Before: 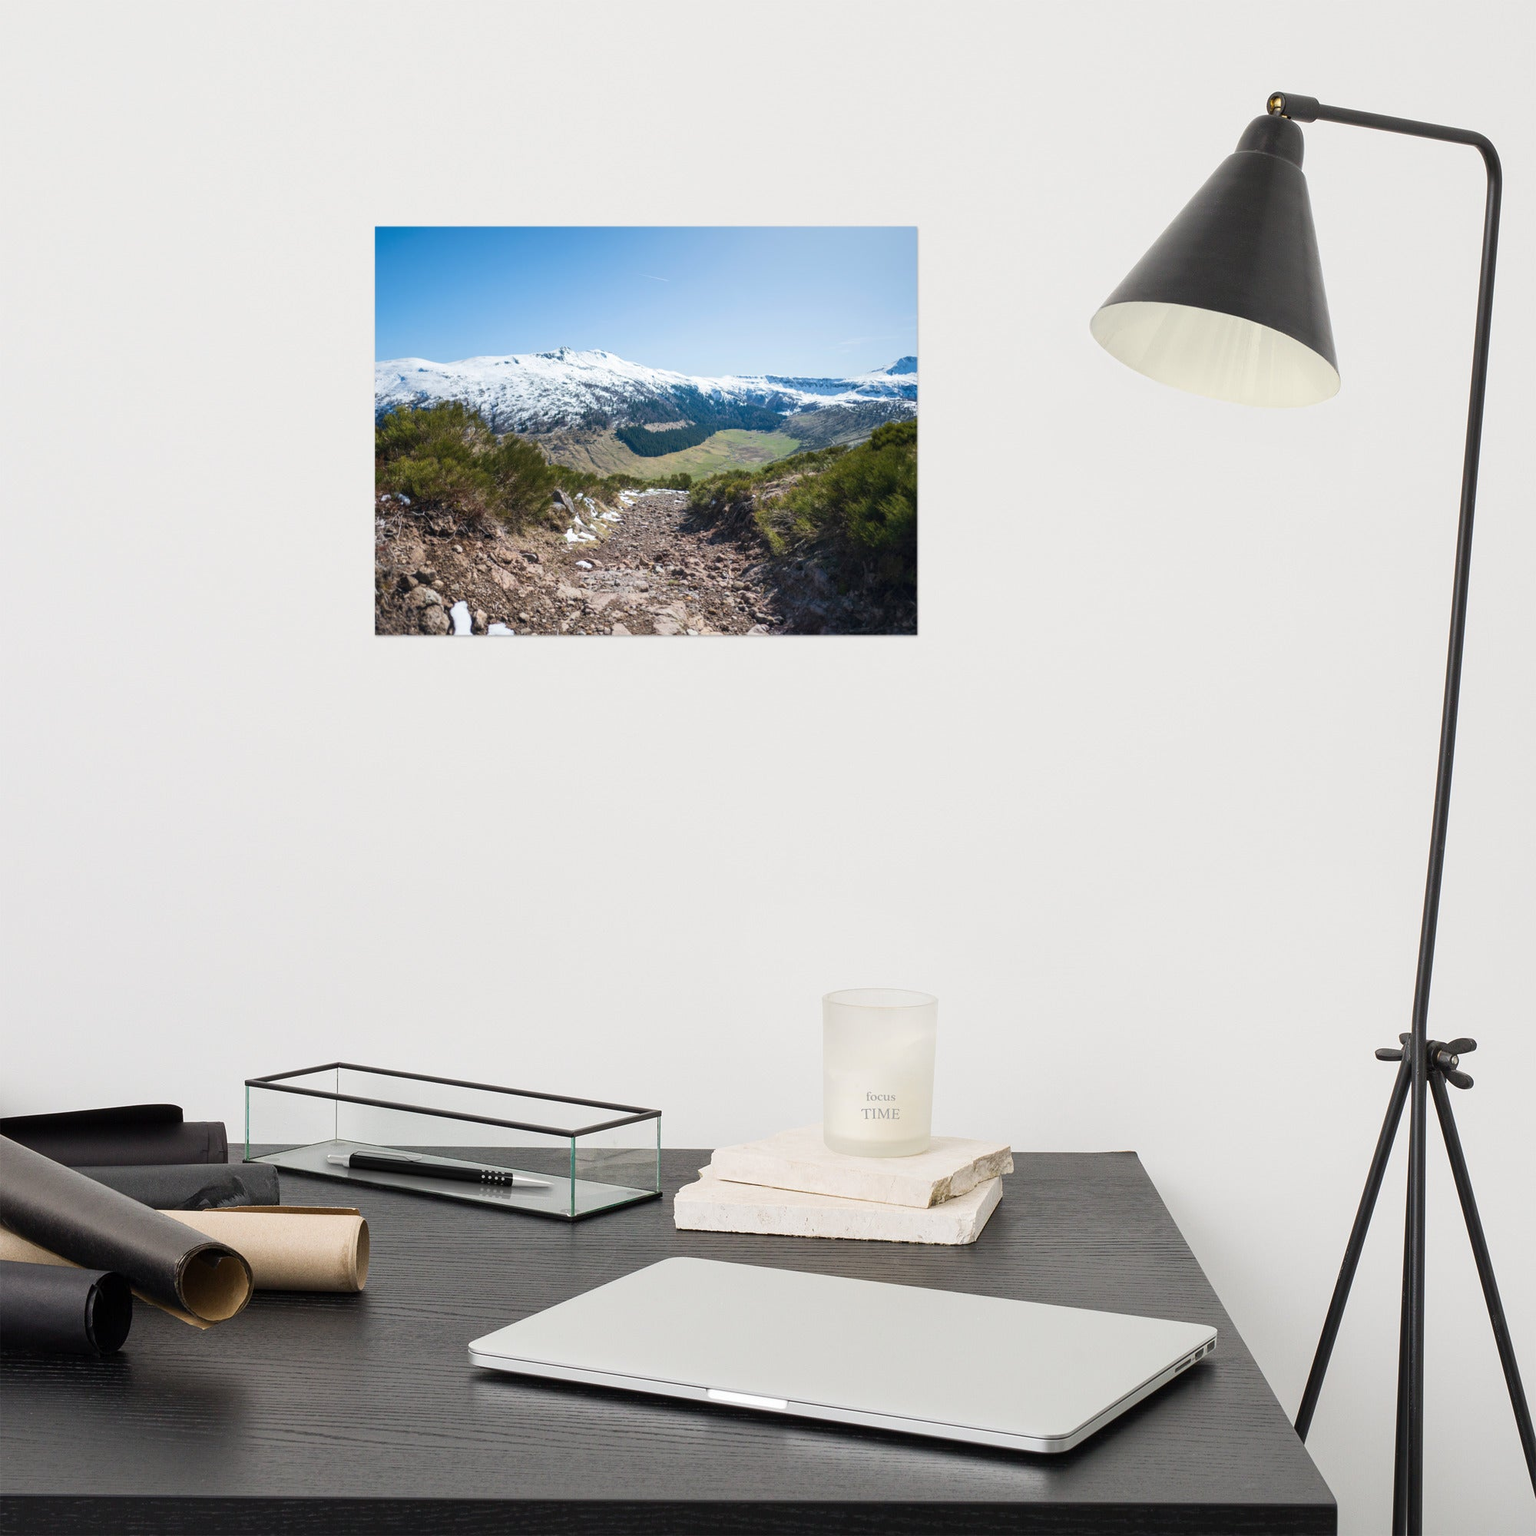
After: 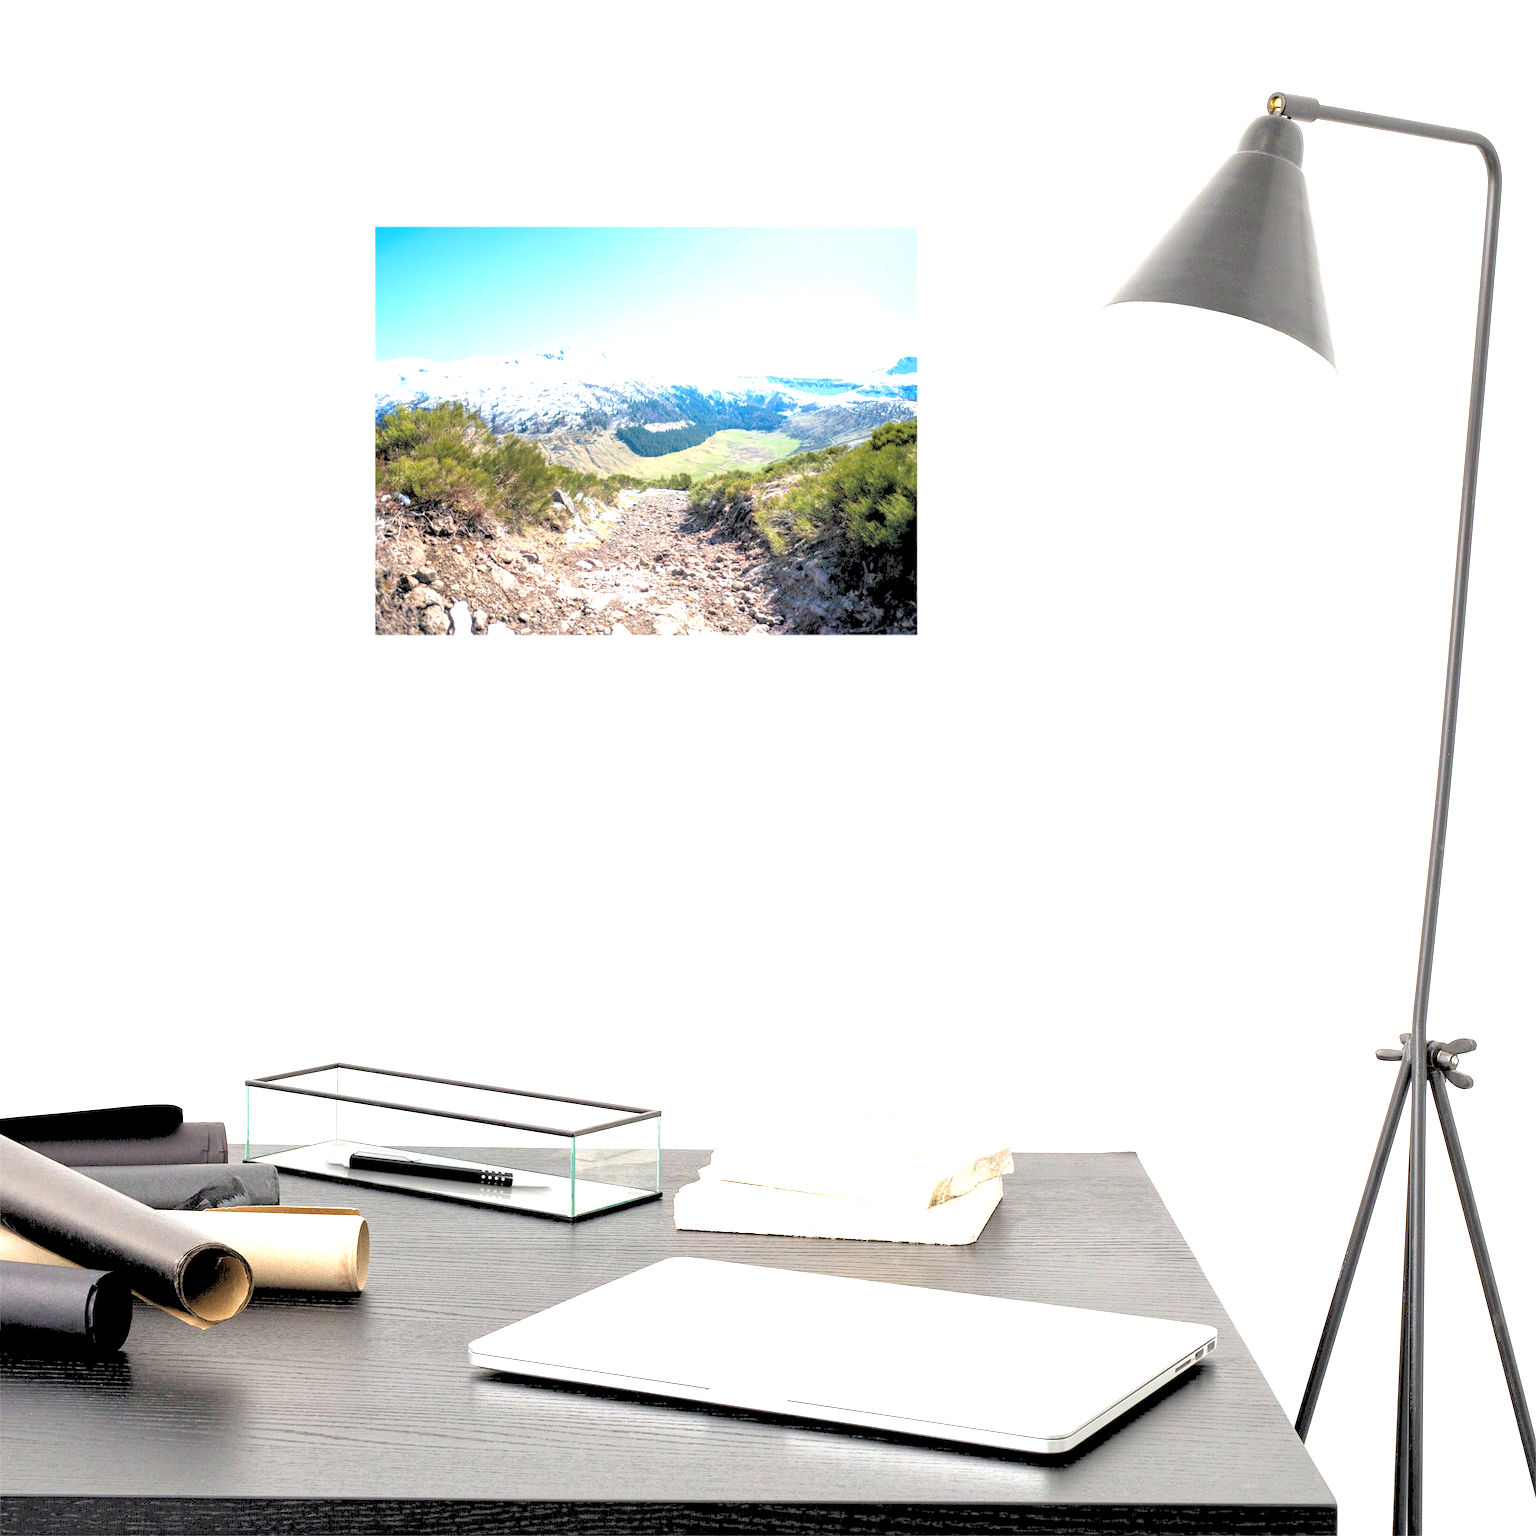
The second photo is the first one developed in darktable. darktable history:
exposure: black level correction 0, exposure 1.379 EV, compensate exposure bias true, compensate highlight preservation false
rgb levels: levels [[0.027, 0.429, 0.996], [0, 0.5, 1], [0, 0.5, 1]]
